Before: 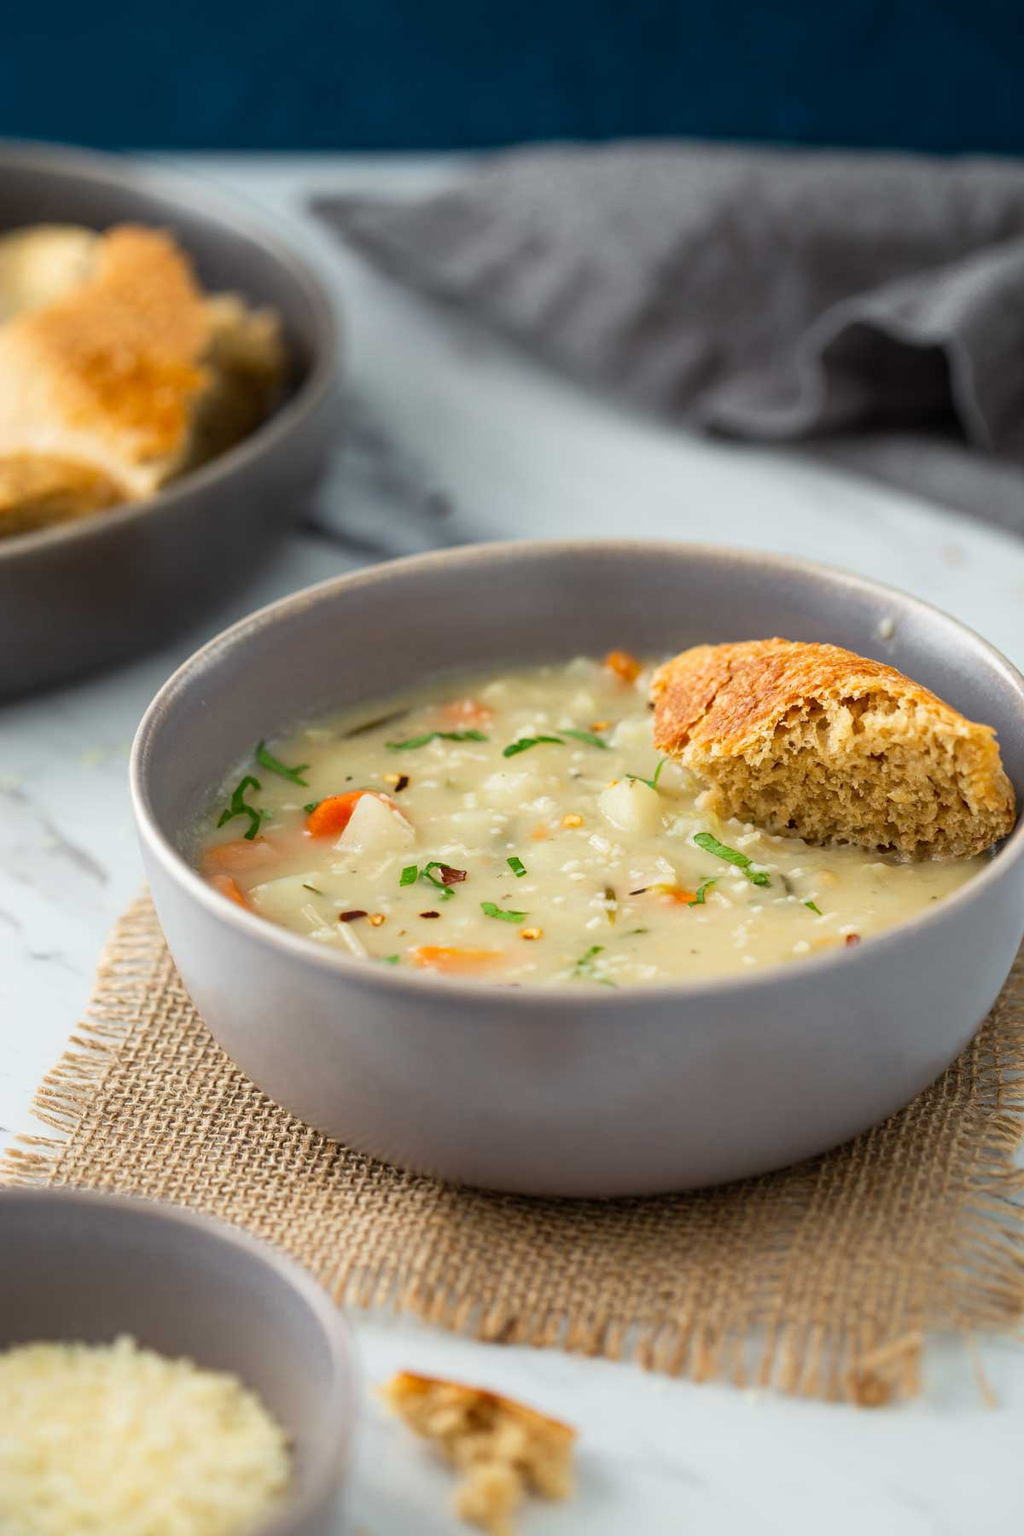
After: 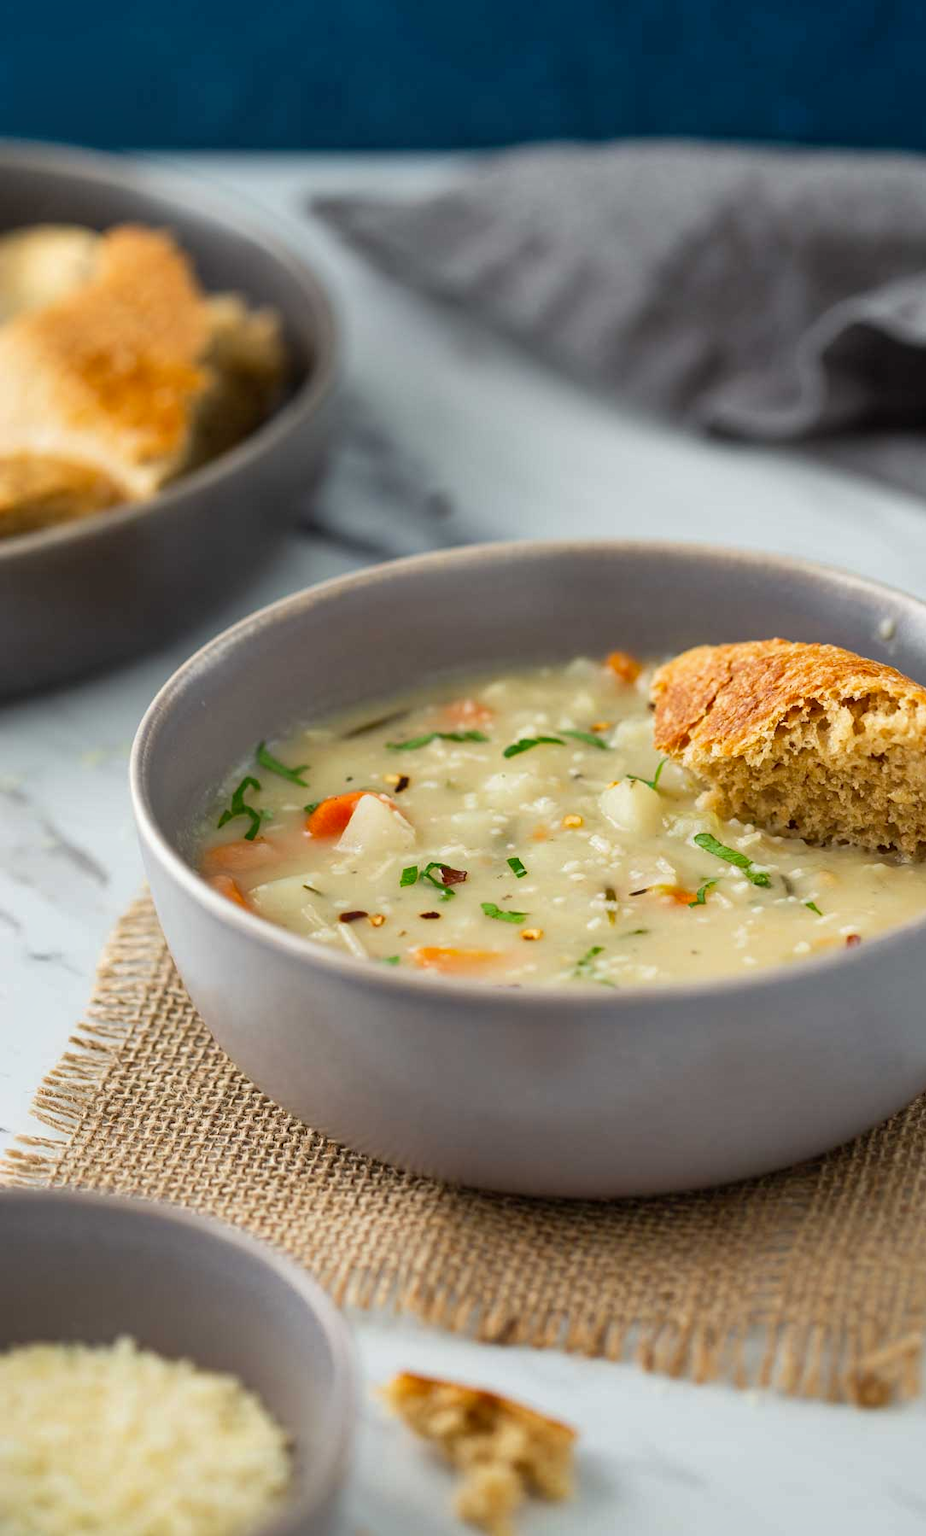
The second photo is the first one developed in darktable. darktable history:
shadows and highlights: low approximation 0.01, soften with gaussian
crop: right 9.509%, bottom 0.031%
